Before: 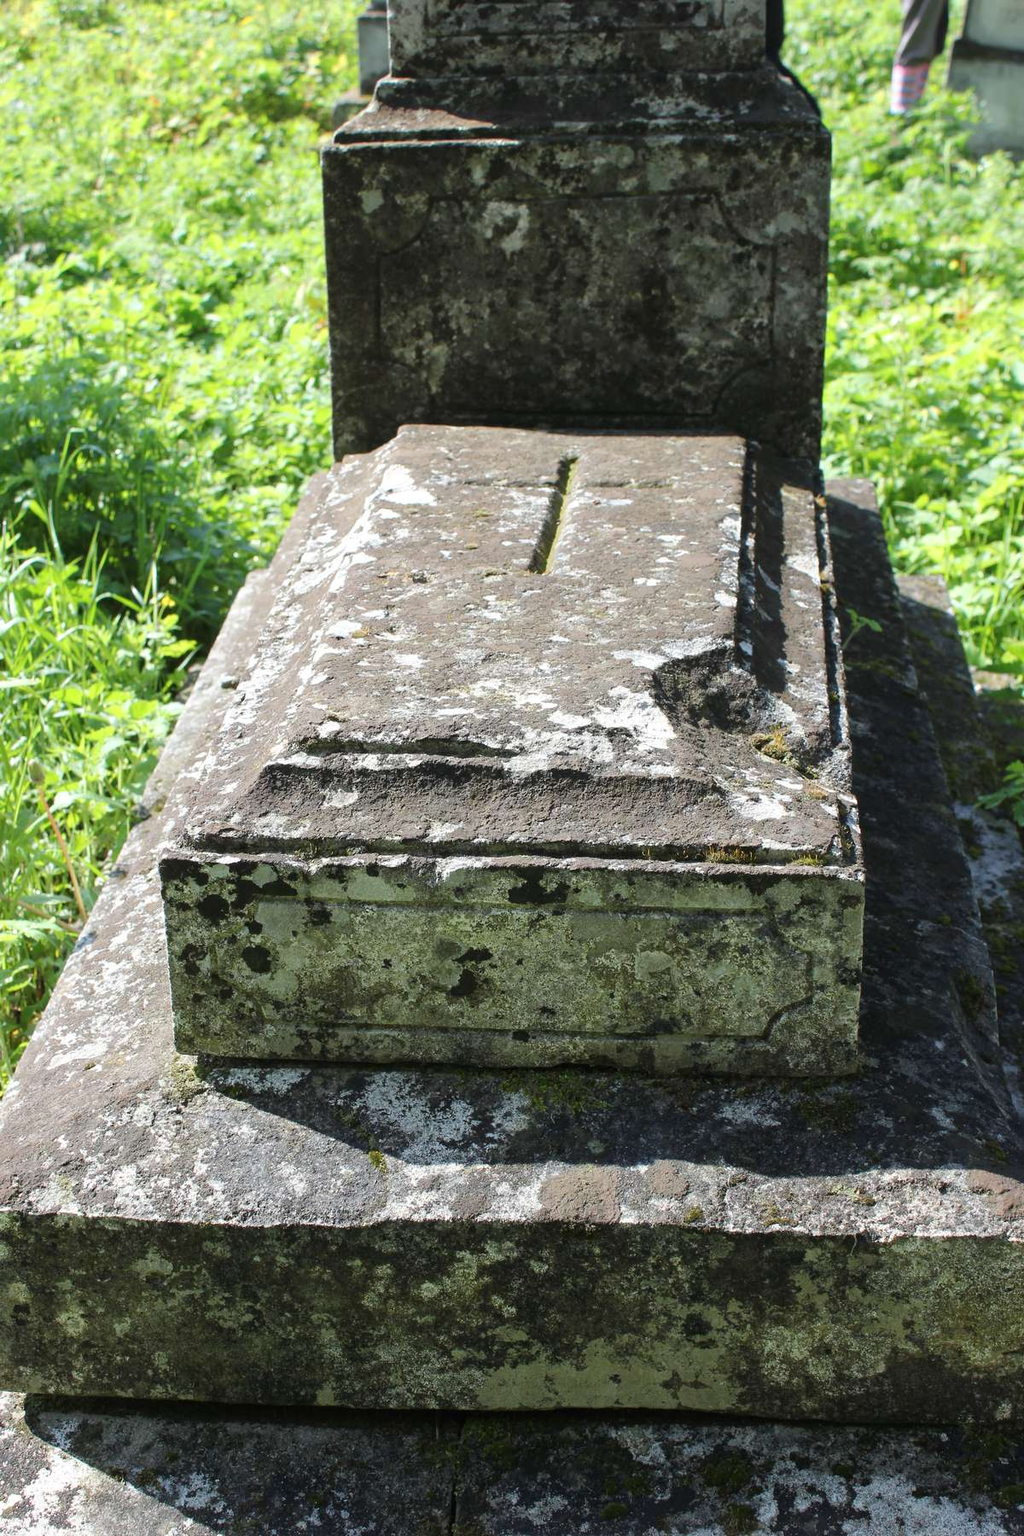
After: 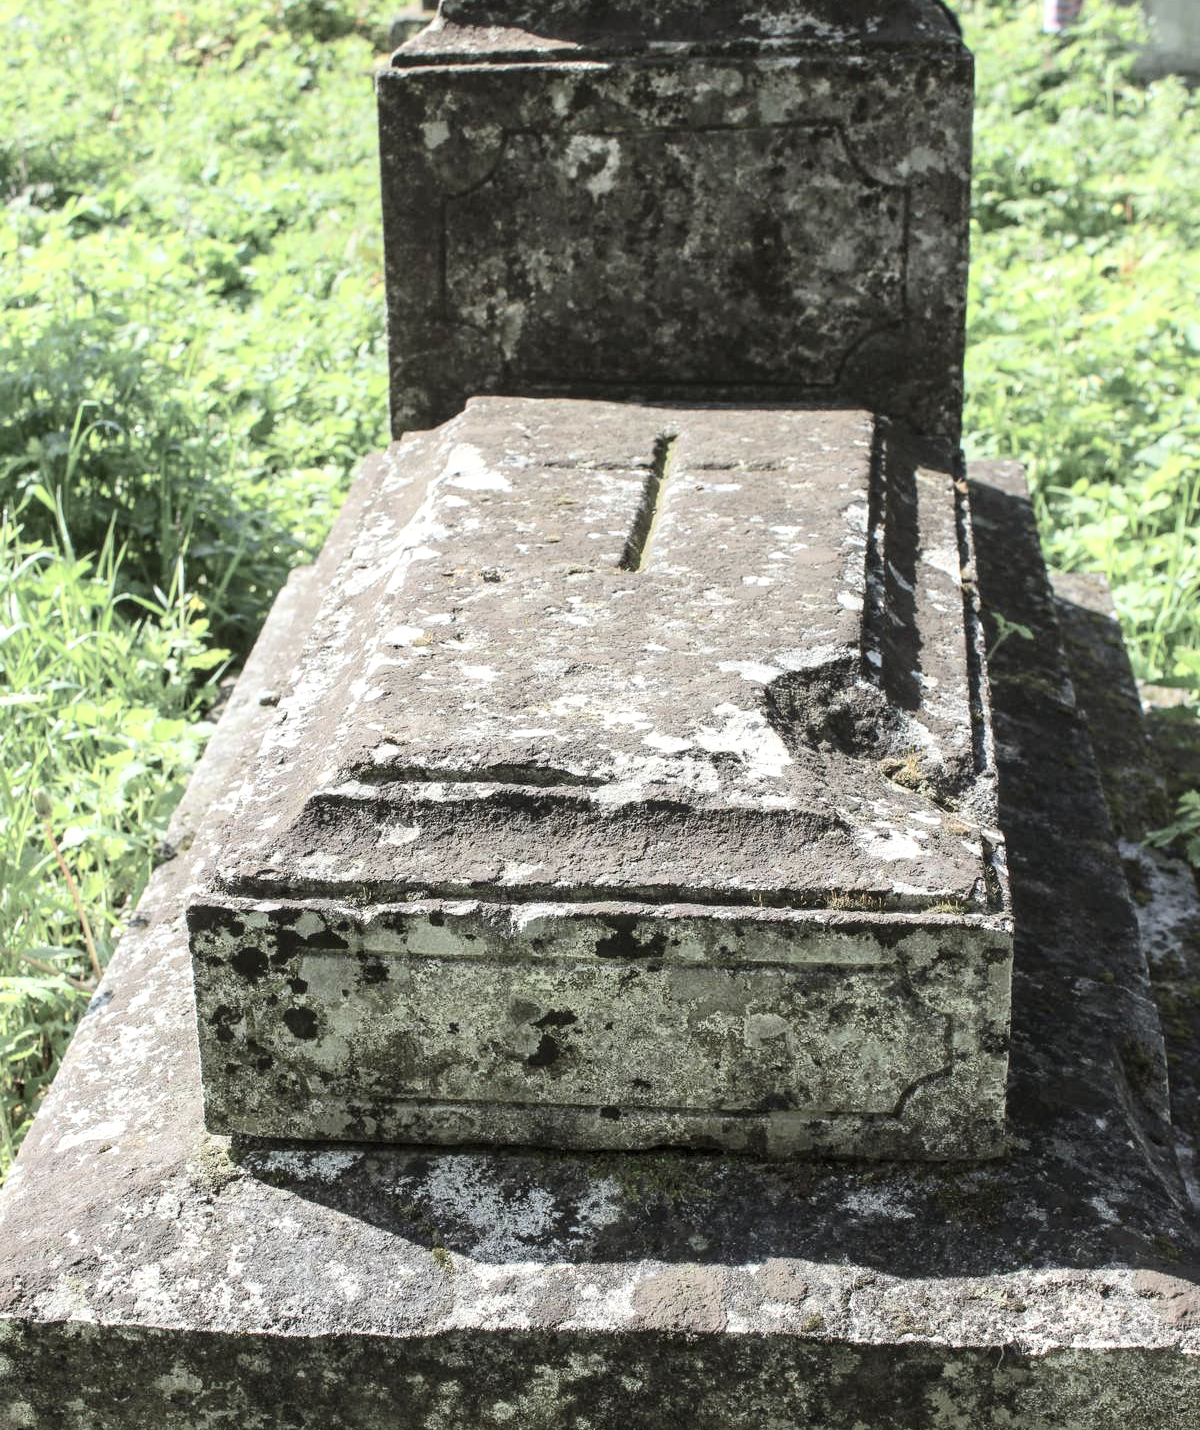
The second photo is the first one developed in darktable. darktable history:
local contrast: on, module defaults
contrast brightness saturation: contrast 0.196, brightness 0.162, saturation 0.22
crop and rotate: top 5.65%, bottom 14.86%
color balance rgb: power › chroma 0.665%, power › hue 60°, perceptual saturation grading › global saturation -28.603%, perceptual saturation grading › highlights -20.485%, perceptual saturation grading › mid-tones -23.556%, perceptual saturation grading › shadows -24.581%
